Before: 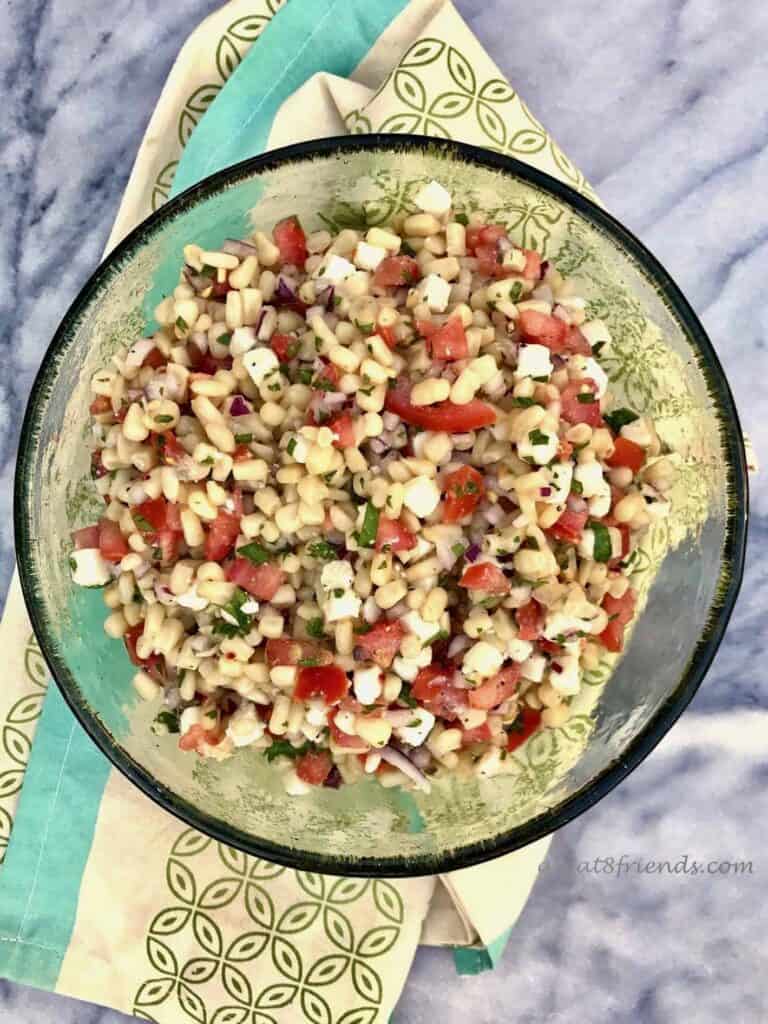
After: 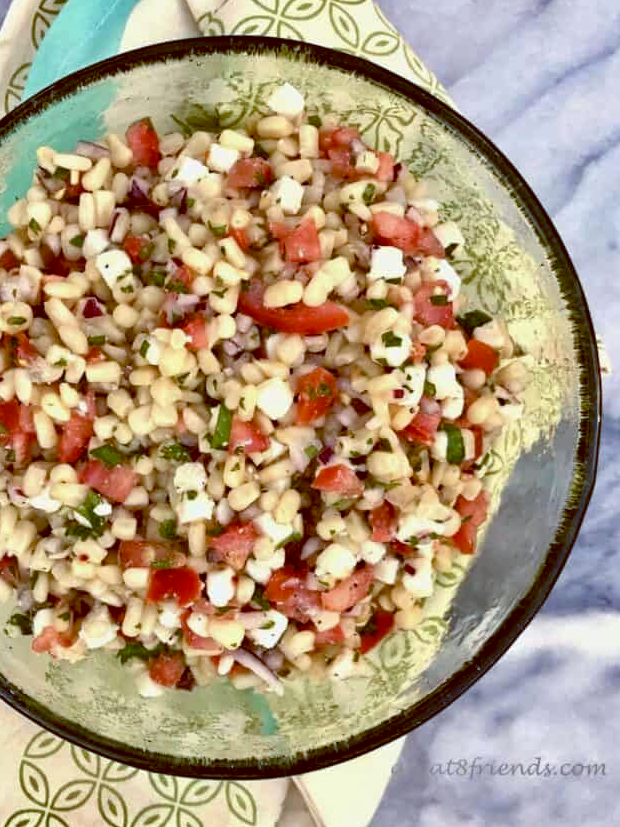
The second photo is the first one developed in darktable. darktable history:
color balance: lift [1, 1.015, 1.004, 0.985], gamma [1, 0.958, 0.971, 1.042], gain [1, 0.956, 0.977, 1.044]
crop: left 19.159%, top 9.58%, bottom 9.58%
